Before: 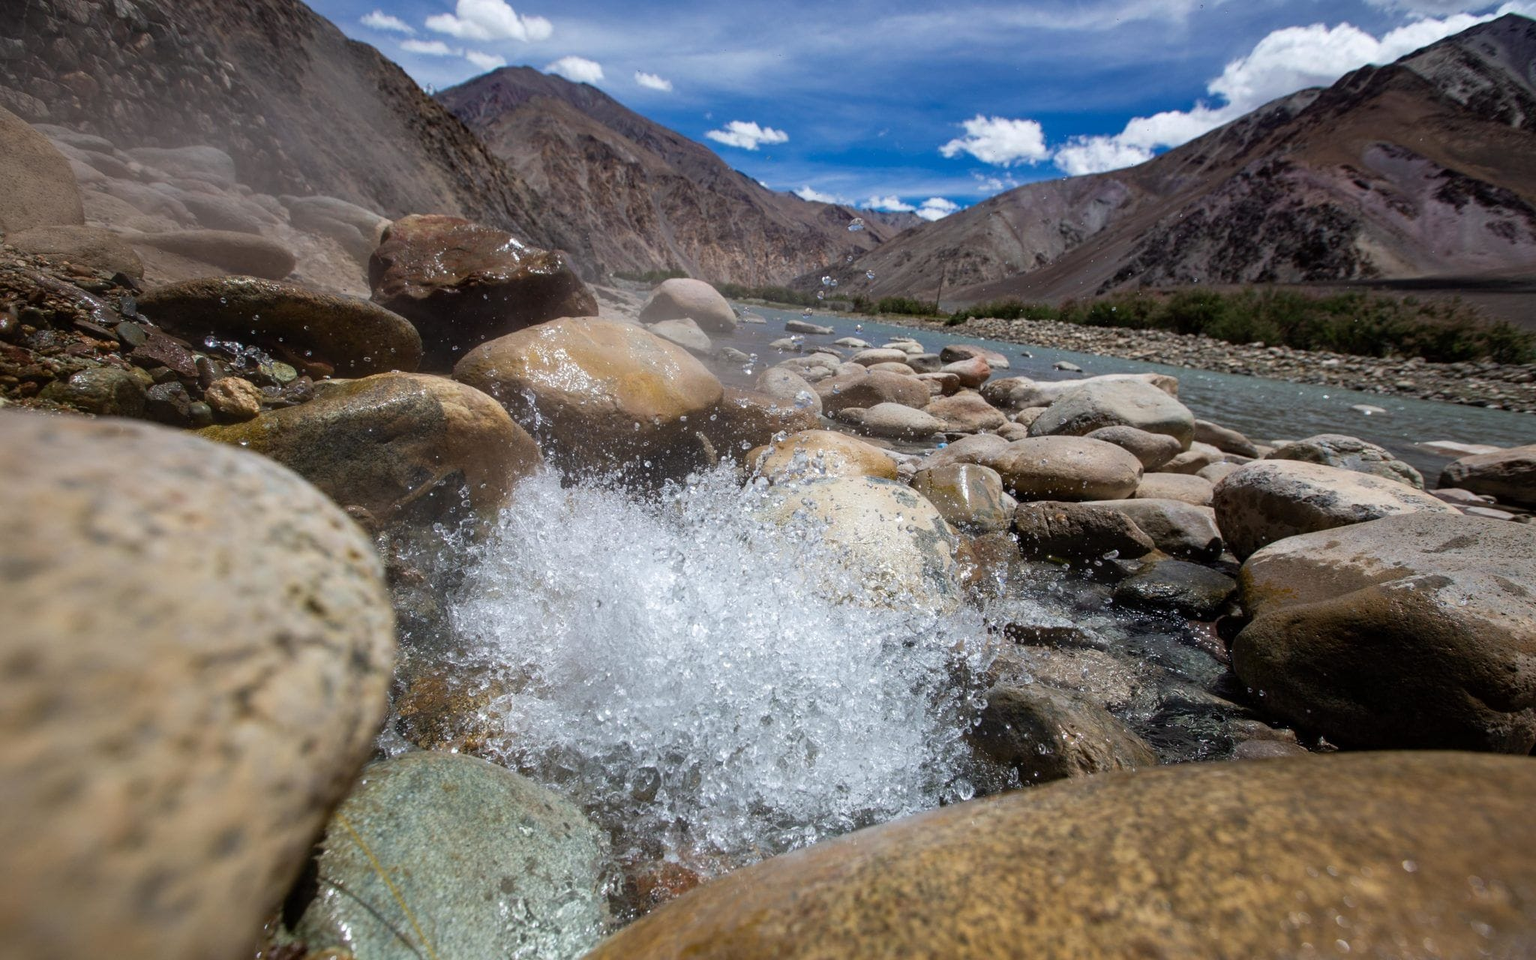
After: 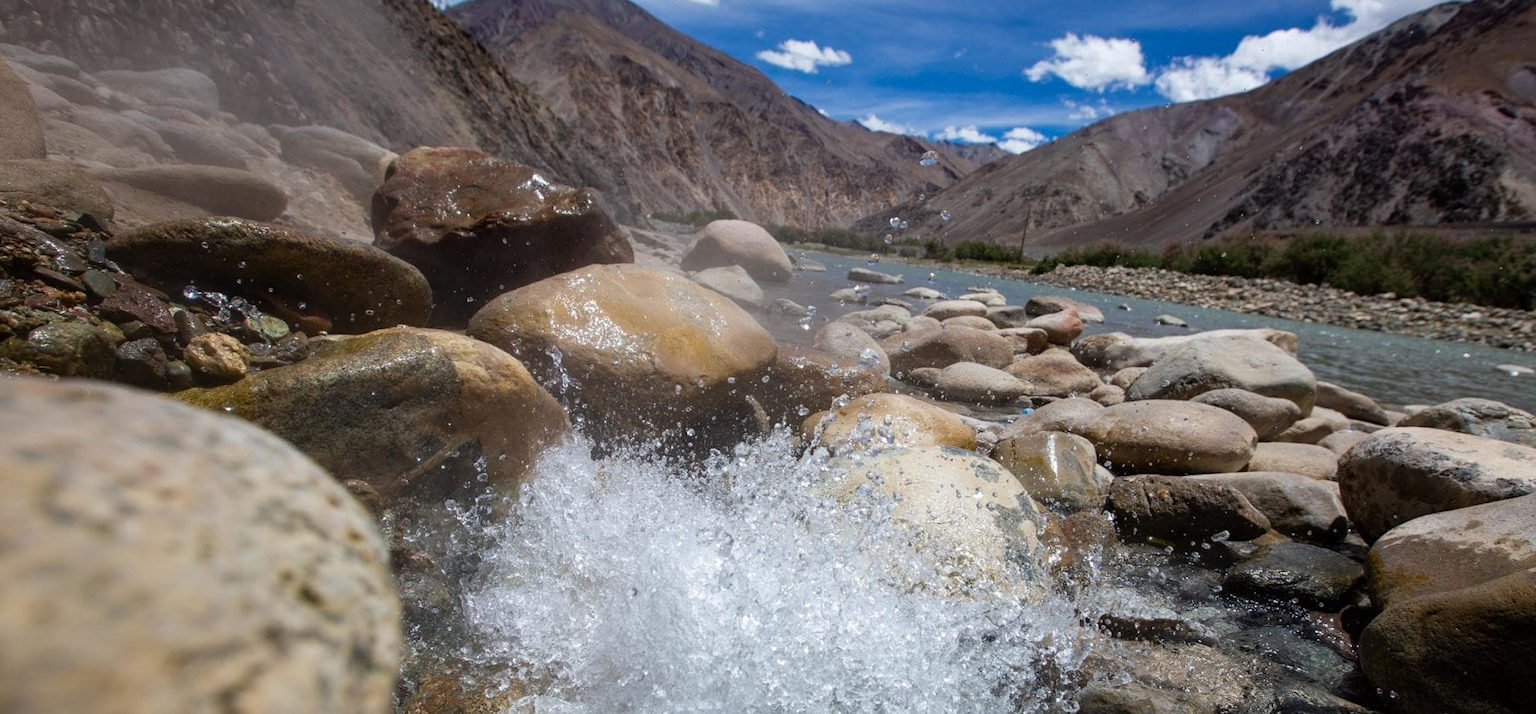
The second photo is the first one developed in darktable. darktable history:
crop: left 2.893%, top 9.007%, right 9.666%, bottom 25.893%
